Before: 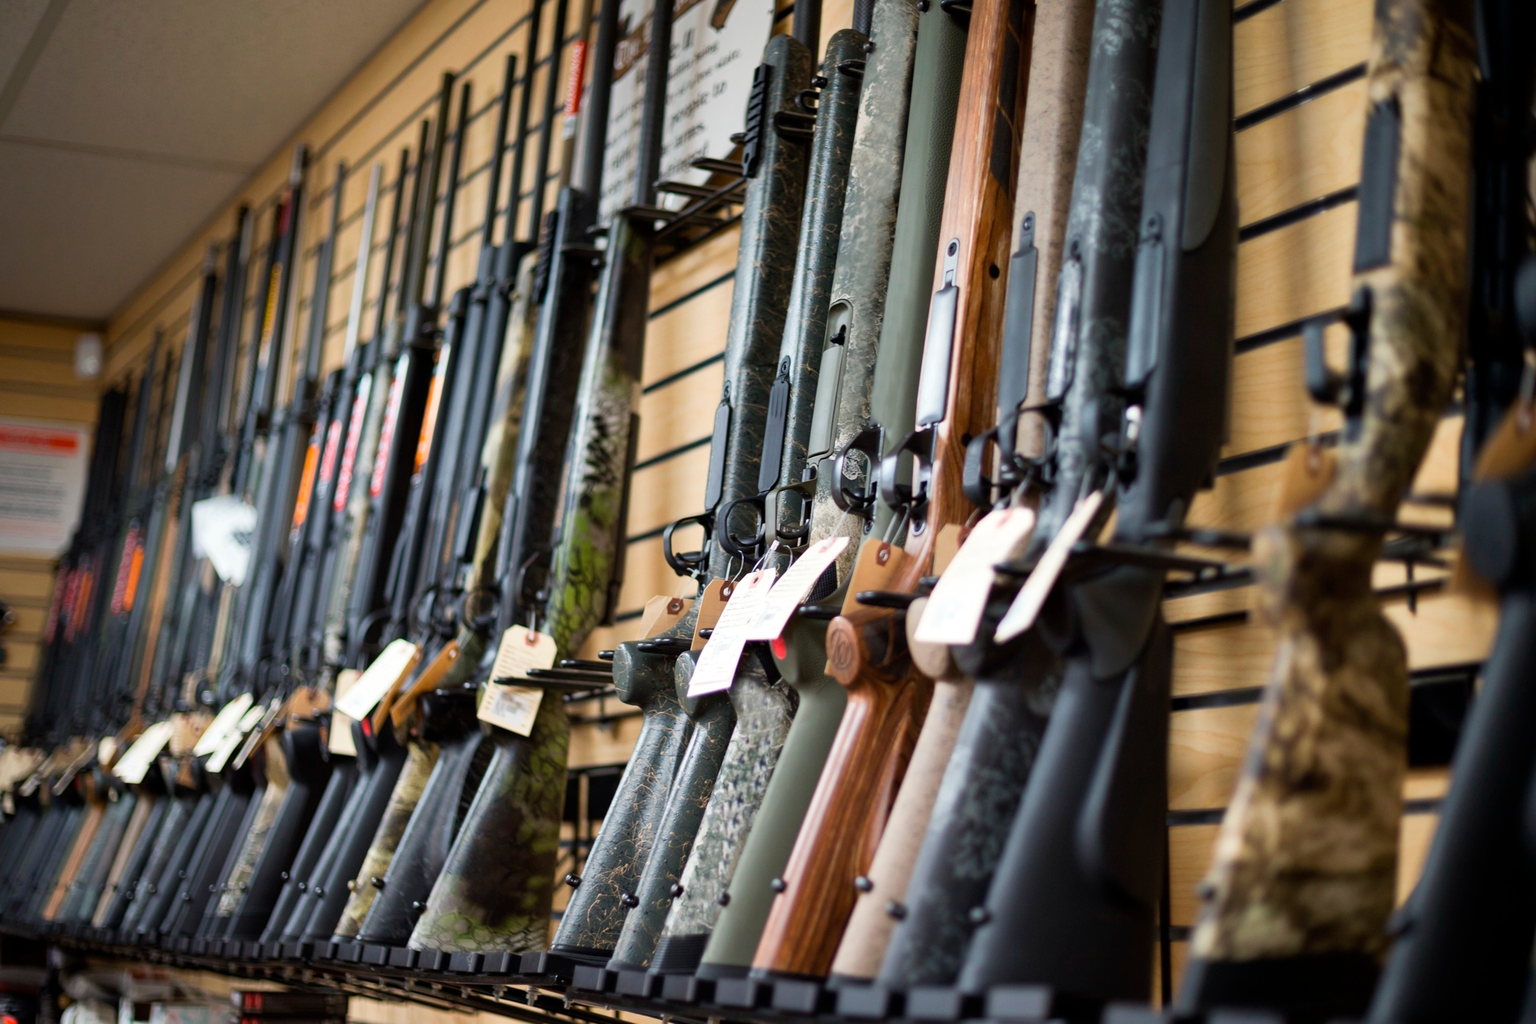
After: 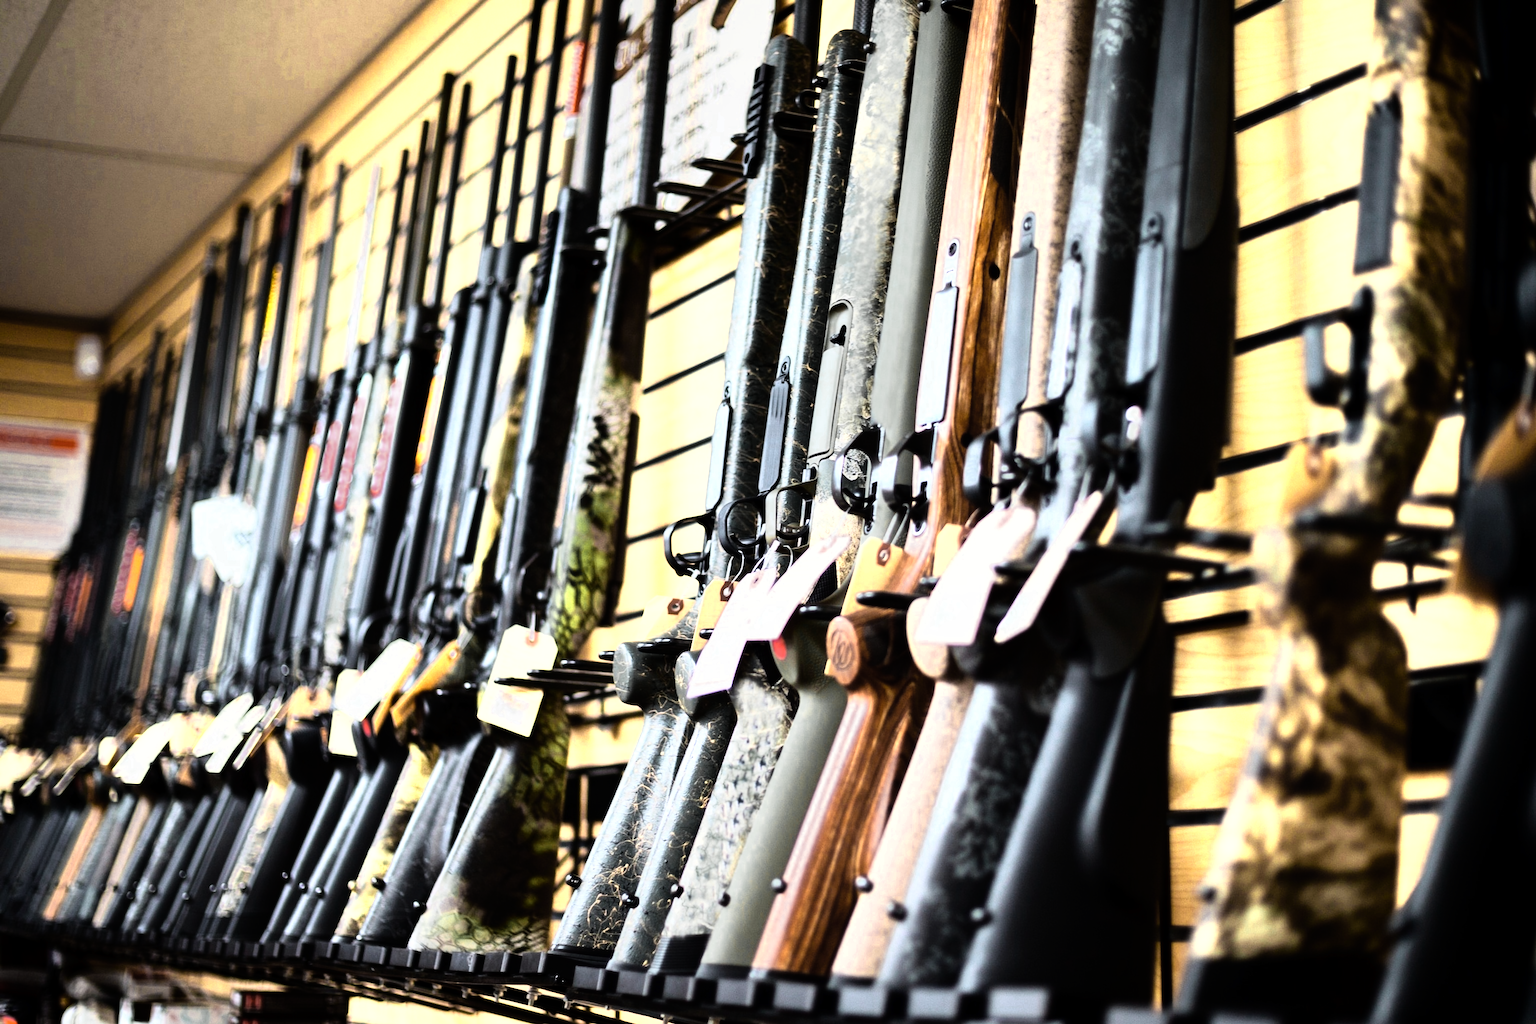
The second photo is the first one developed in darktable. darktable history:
color zones: curves: ch0 [(0.004, 0.306) (0.107, 0.448) (0.252, 0.656) (0.41, 0.398) (0.595, 0.515) (0.768, 0.628)]; ch1 [(0.07, 0.323) (0.151, 0.452) (0.252, 0.608) (0.346, 0.221) (0.463, 0.189) (0.61, 0.368) (0.735, 0.395) (0.921, 0.412)]; ch2 [(0, 0.476) (0.132, 0.512) (0.243, 0.512) (0.397, 0.48) (0.522, 0.376) (0.634, 0.536) (0.761, 0.46)]
local contrast: mode bilateral grid, contrast 100, coarseness 100, detail 91%, midtone range 0.2
rgb curve: curves: ch0 [(0, 0) (0.21, 0.15) (0.24, 0.21) (0.5, 0.75) (0.75, 0.96) (0.89, 0.99) (1, 1)]; ch1 [(0, 0.02) (0.21, 0.13) (0.25, 0.2) (0.5, 0.67) (0.75, 0.9) (0.89, 0.97) (1, 1)]; ch2 [(0, 0.02) (0.21, 0.13) (0.25, 0.2) (0.5, 0.67) (0.75, 0.9) (0.89, 0.97) (1, 1)], compensate middle gray true
exposure: black level correction 0.001, exposure 0.014 EV, compensate highlight preservation false
